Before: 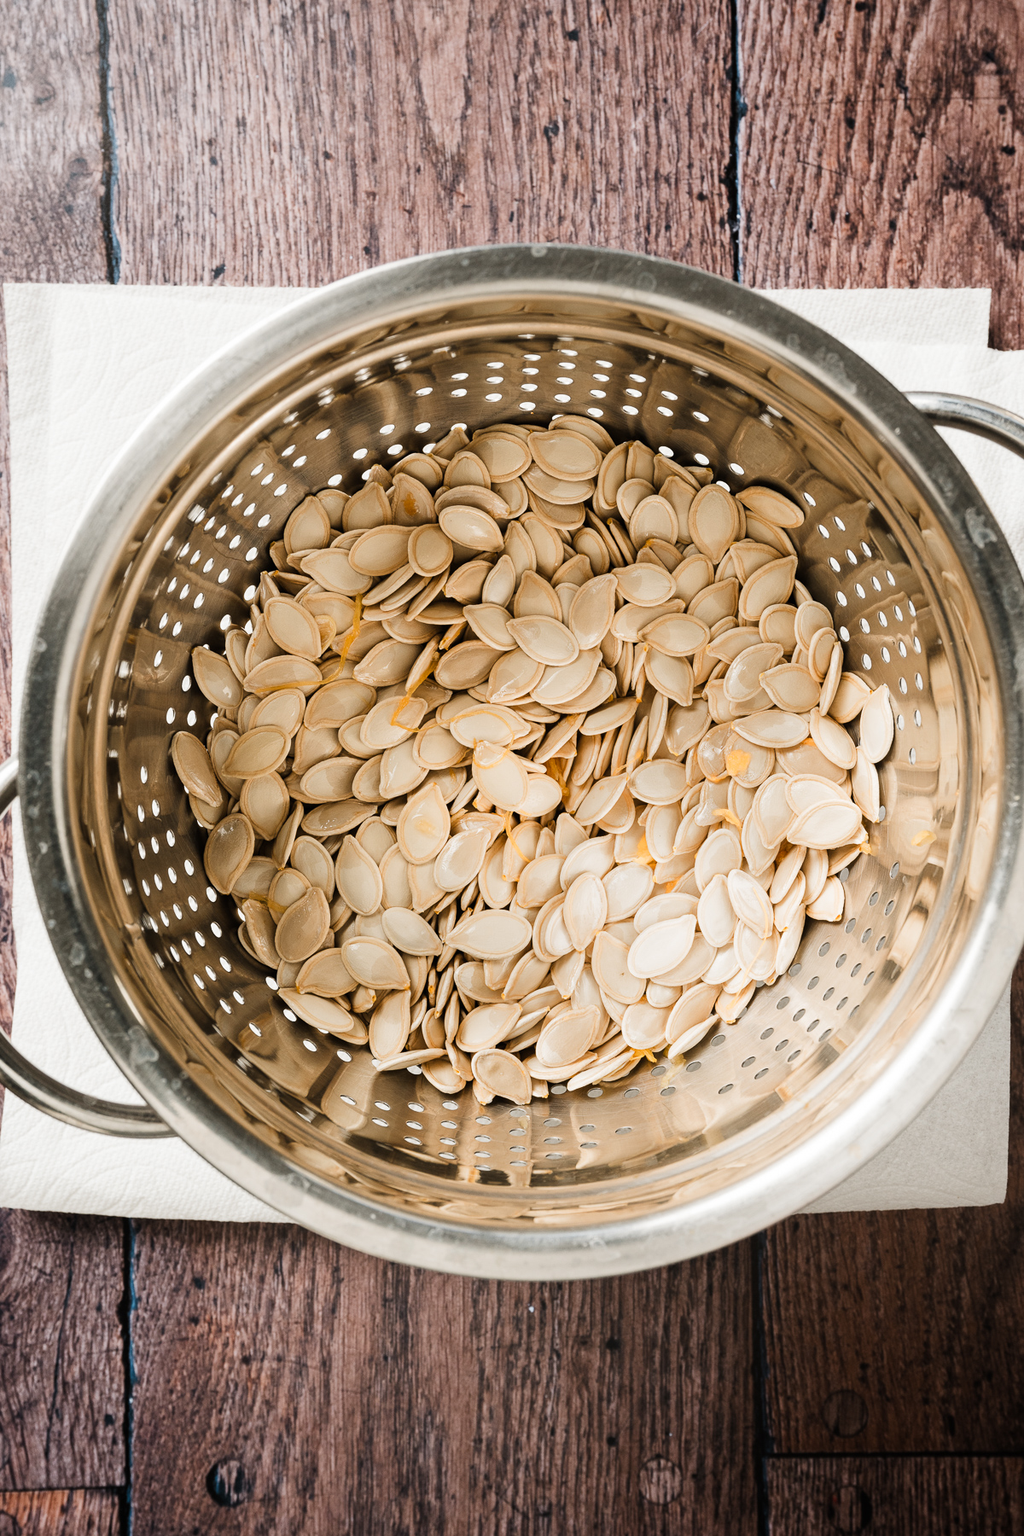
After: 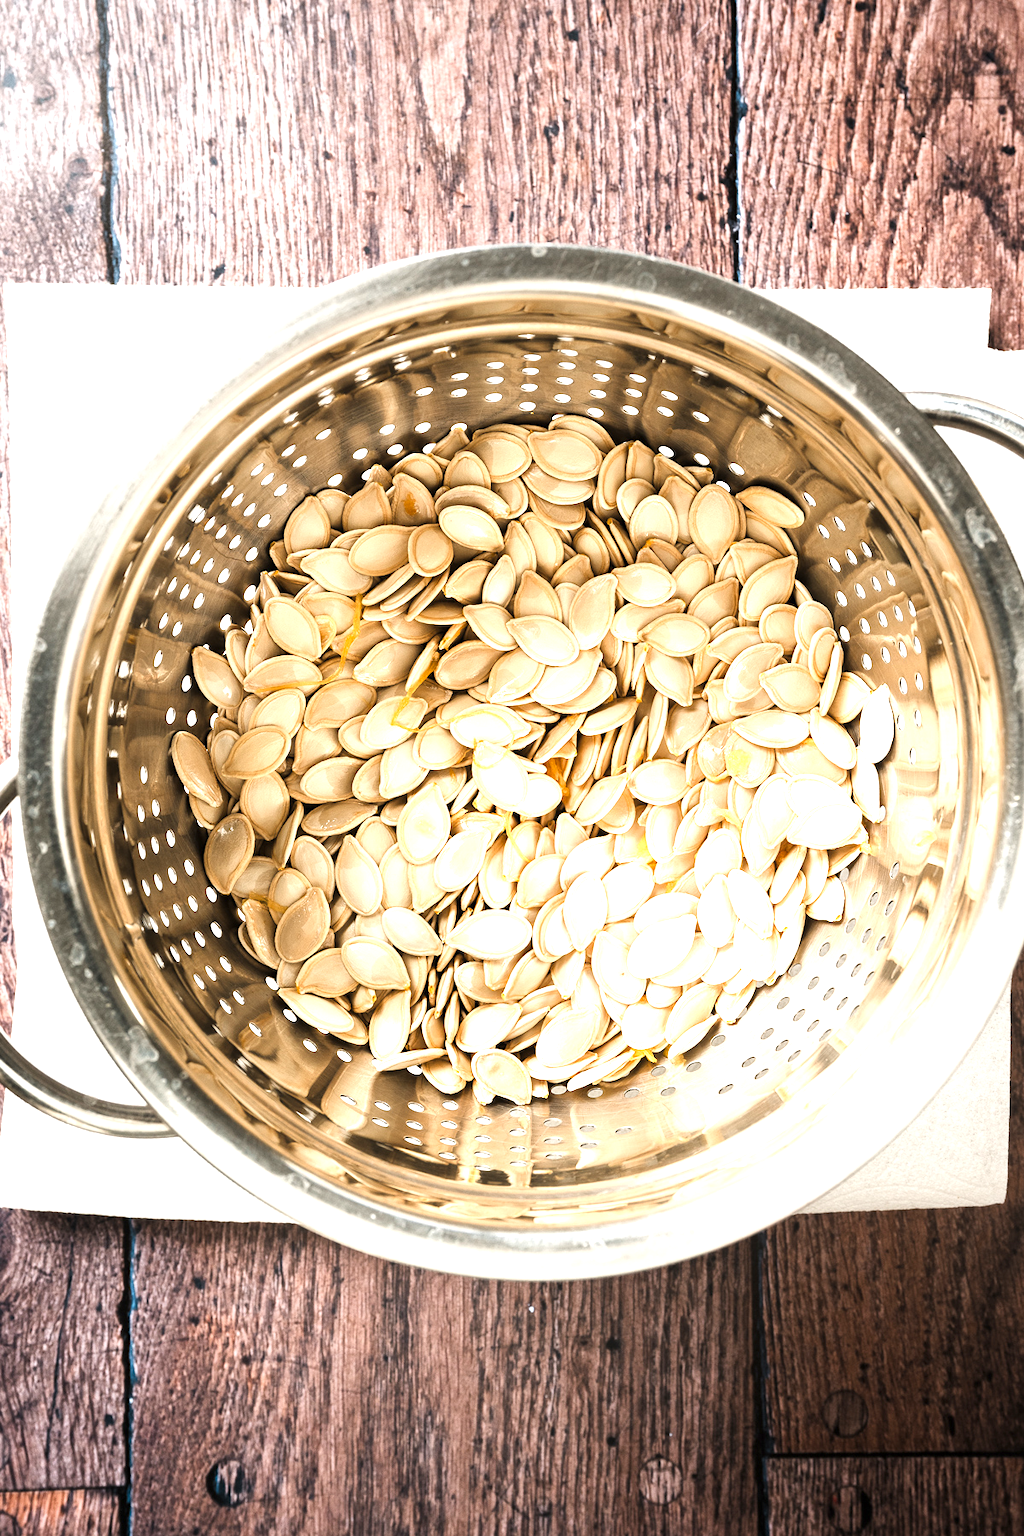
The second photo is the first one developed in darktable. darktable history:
exposure: black level correction 0, exposure 1.001 EV, compensate highlight preservation false
local contrast: mode bilateral grid, contrast 21, coarseness 51, detail 120%, midtone range 0.2
